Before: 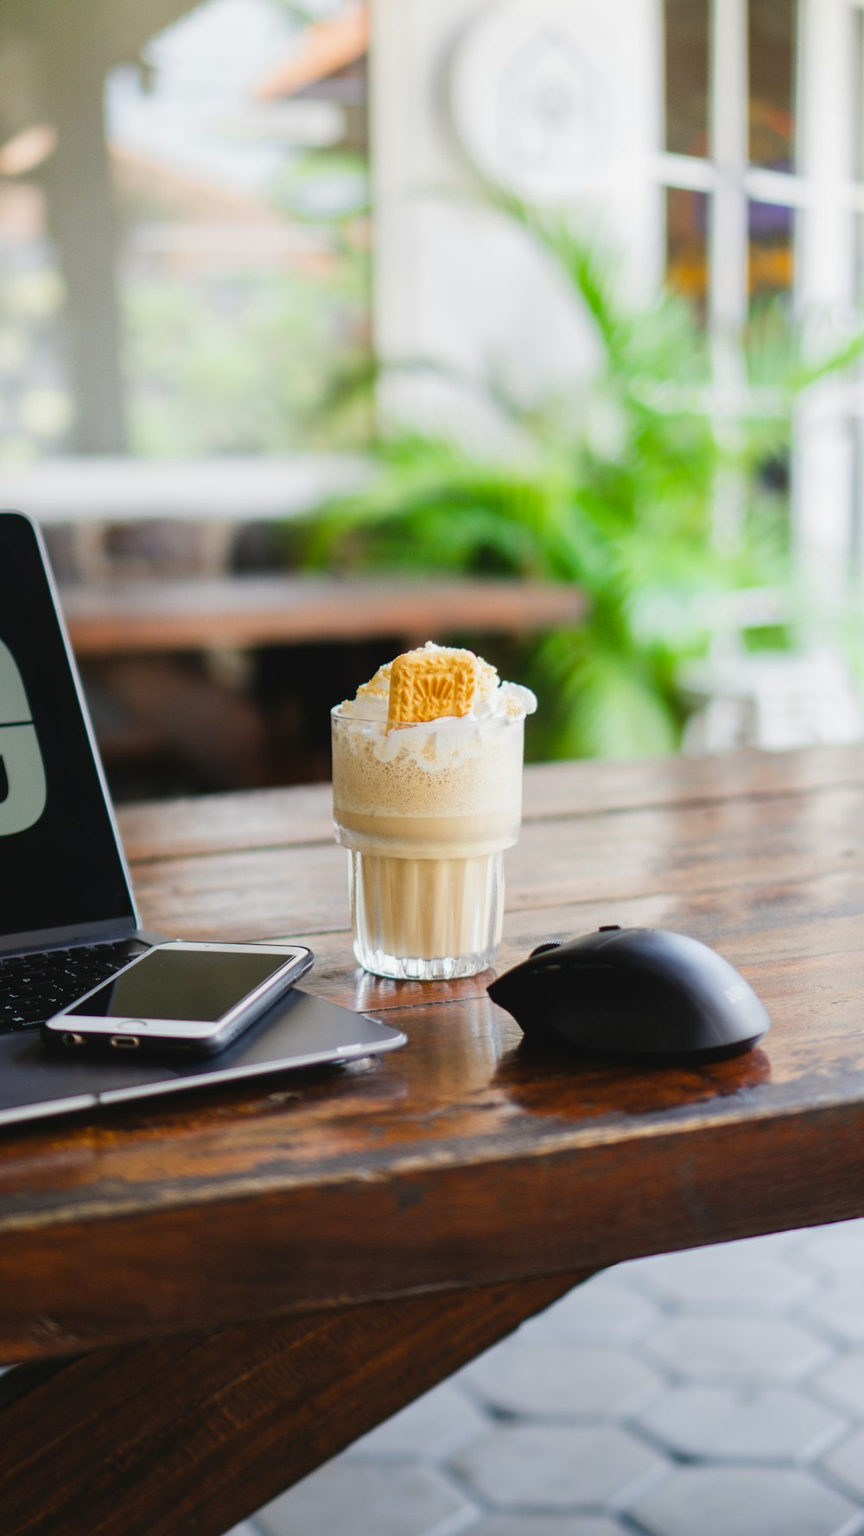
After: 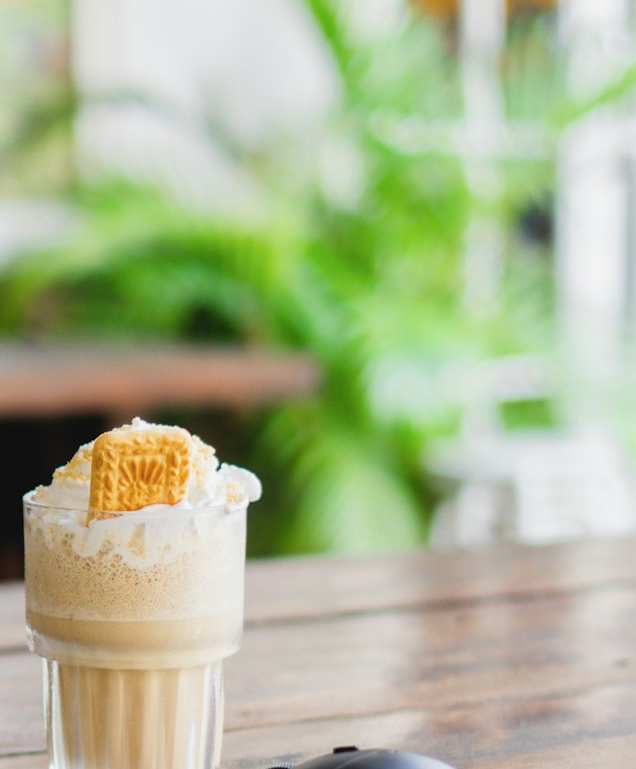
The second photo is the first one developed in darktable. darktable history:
crop: left 36.005%, top 18.293%, right 0.31%, bottom 38.444%
tone equalizer: on, module defaults
color balance rgb: linear chroma grading › shadows -3%, linear chroma grading › highlights -4%
